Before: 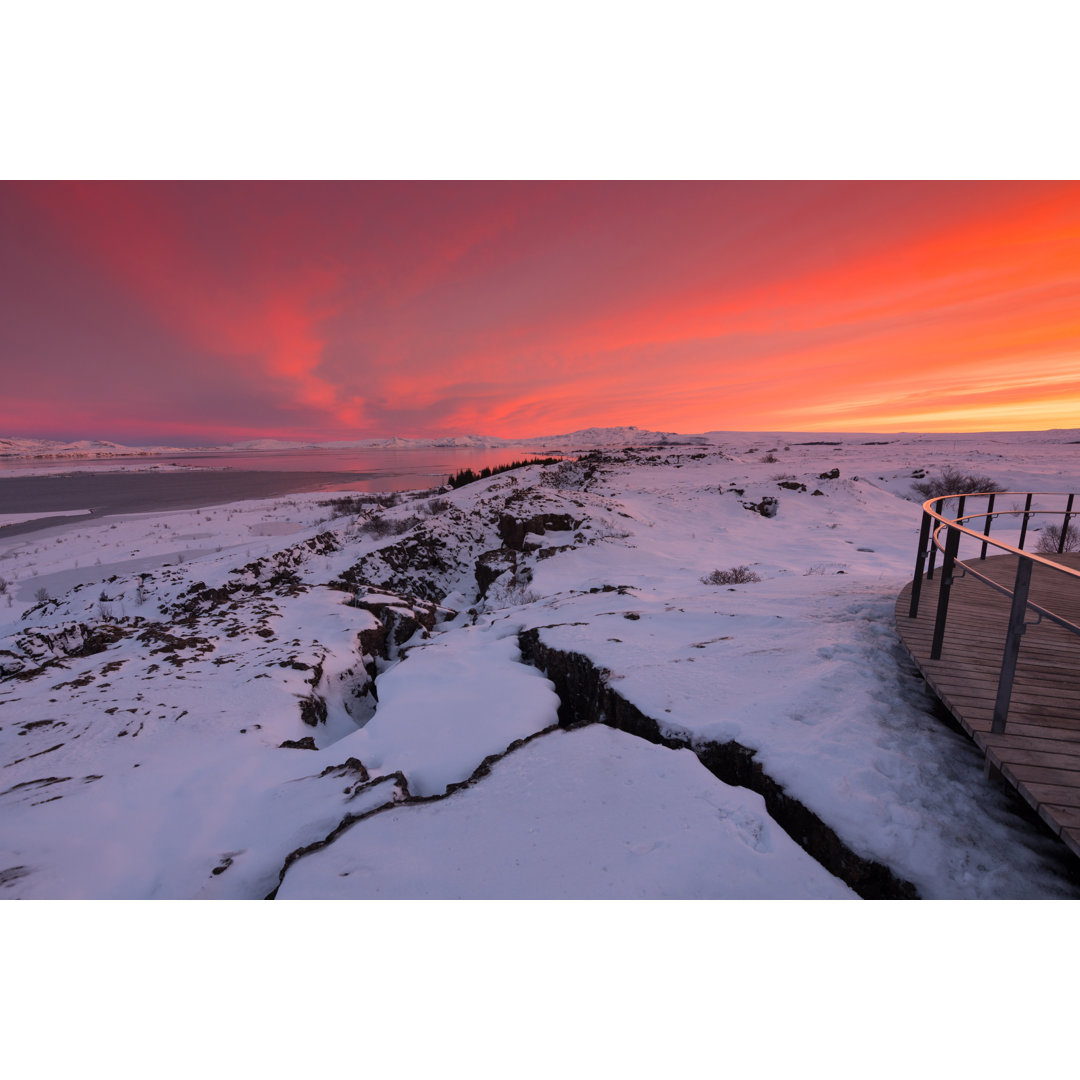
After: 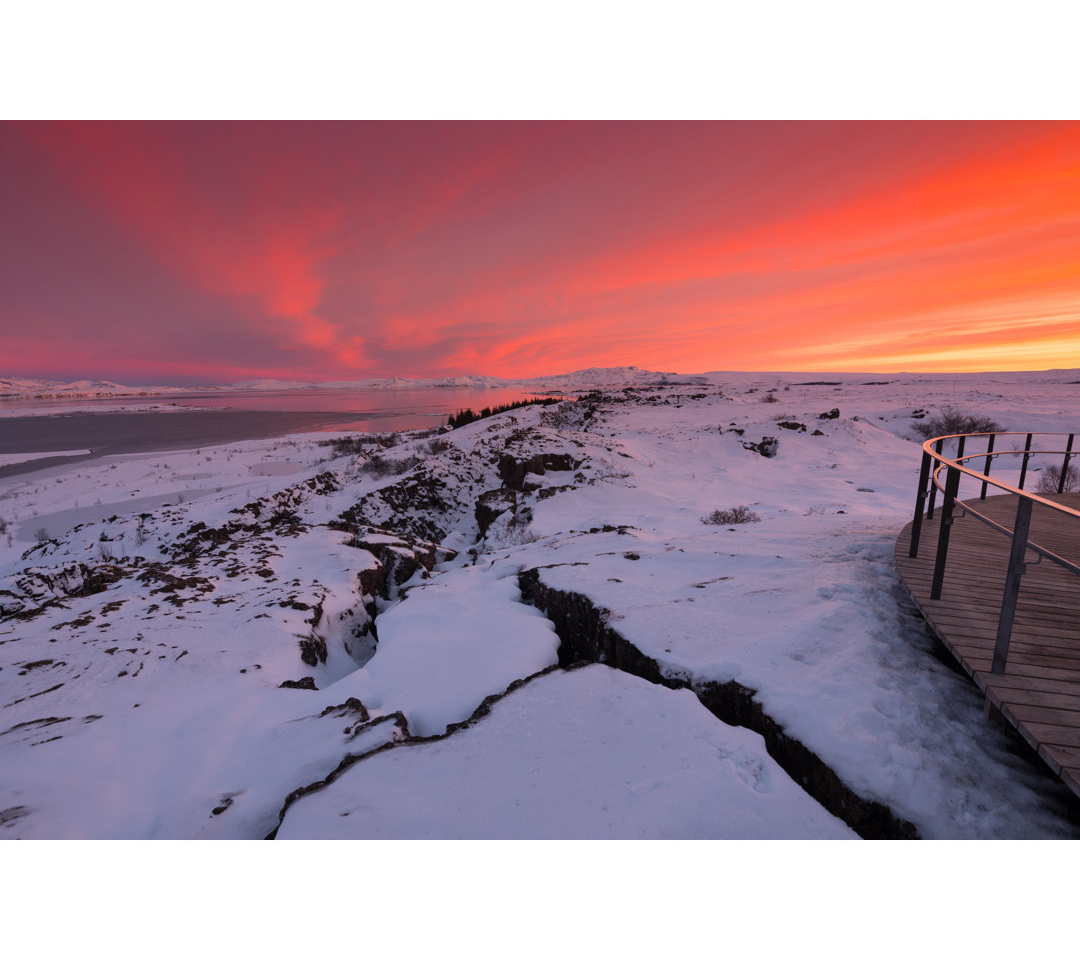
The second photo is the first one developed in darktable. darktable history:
crop and rotate: top 5.583%, bottom 5.95%
